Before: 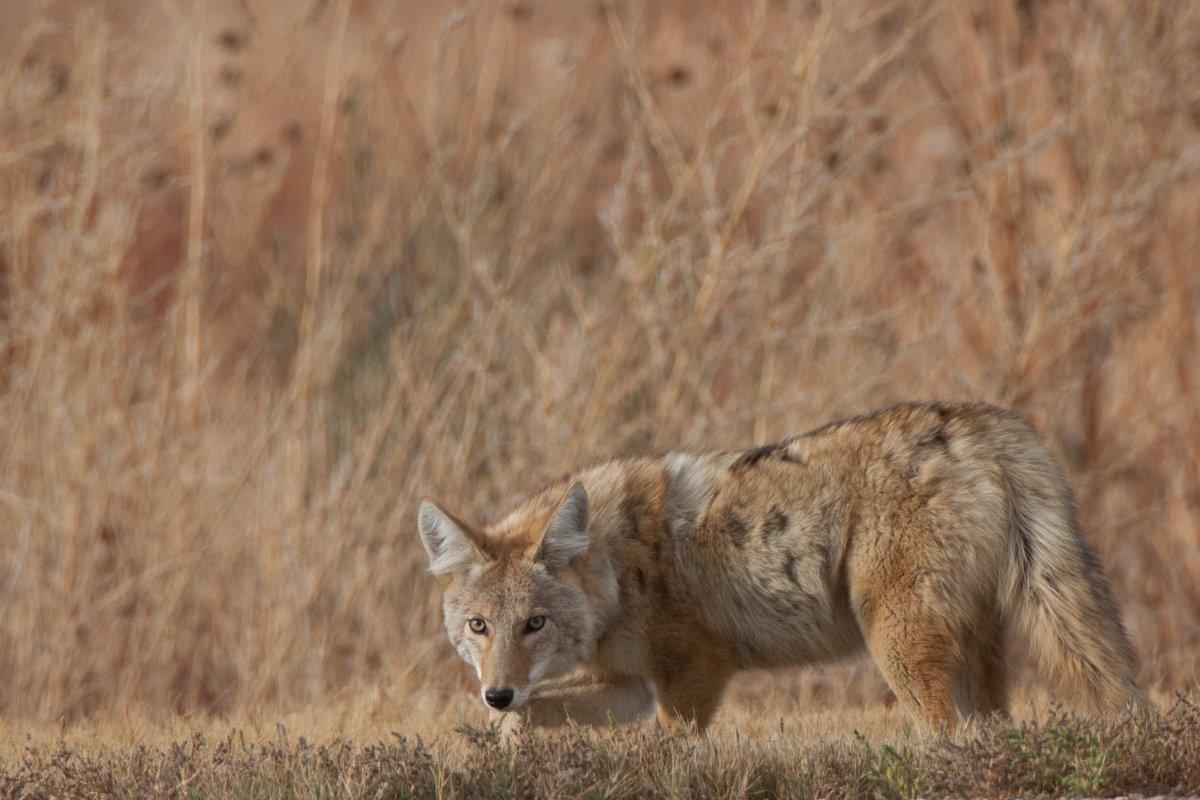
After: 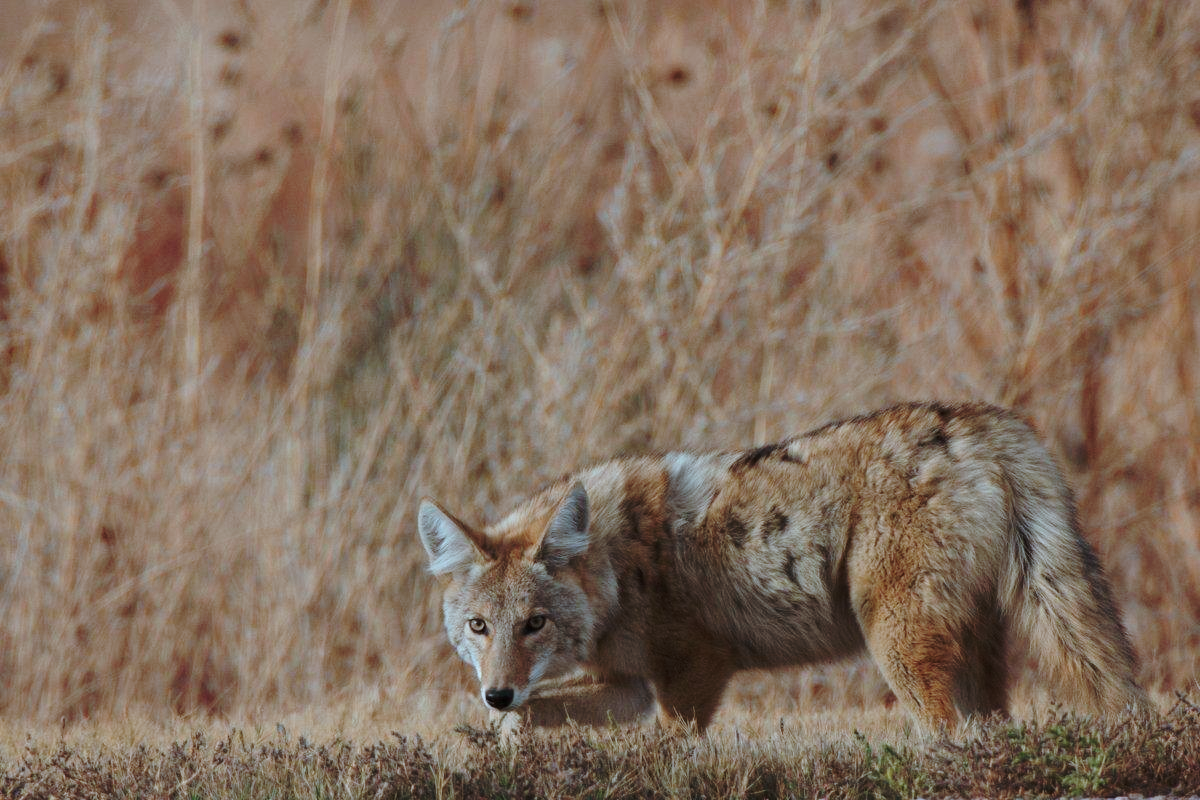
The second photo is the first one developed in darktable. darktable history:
base curve: curves: ch0 [(0, 0) (0.073, 0.04) (0.157, 0.139) (0.492, 0.492) (0.758, 0.758) (1, 1)], exposure shift 0.01, preserve colors none
color correction: highlights a* -9.59, highlights b* -21.03
